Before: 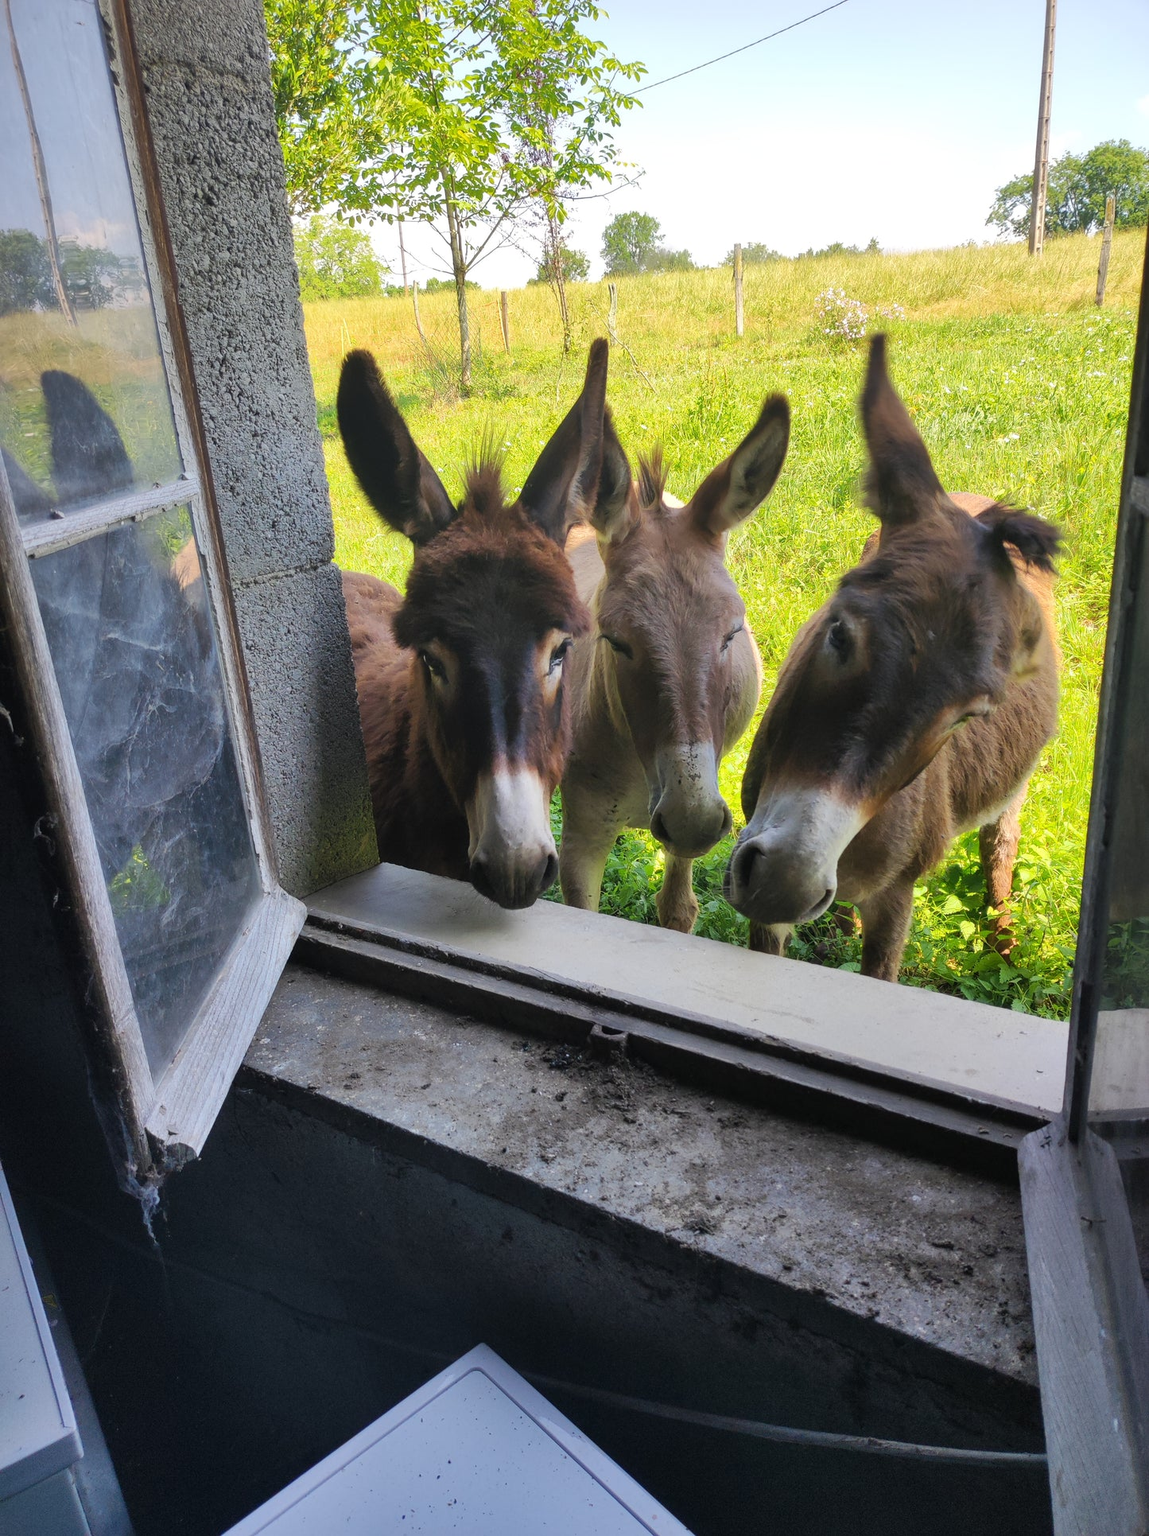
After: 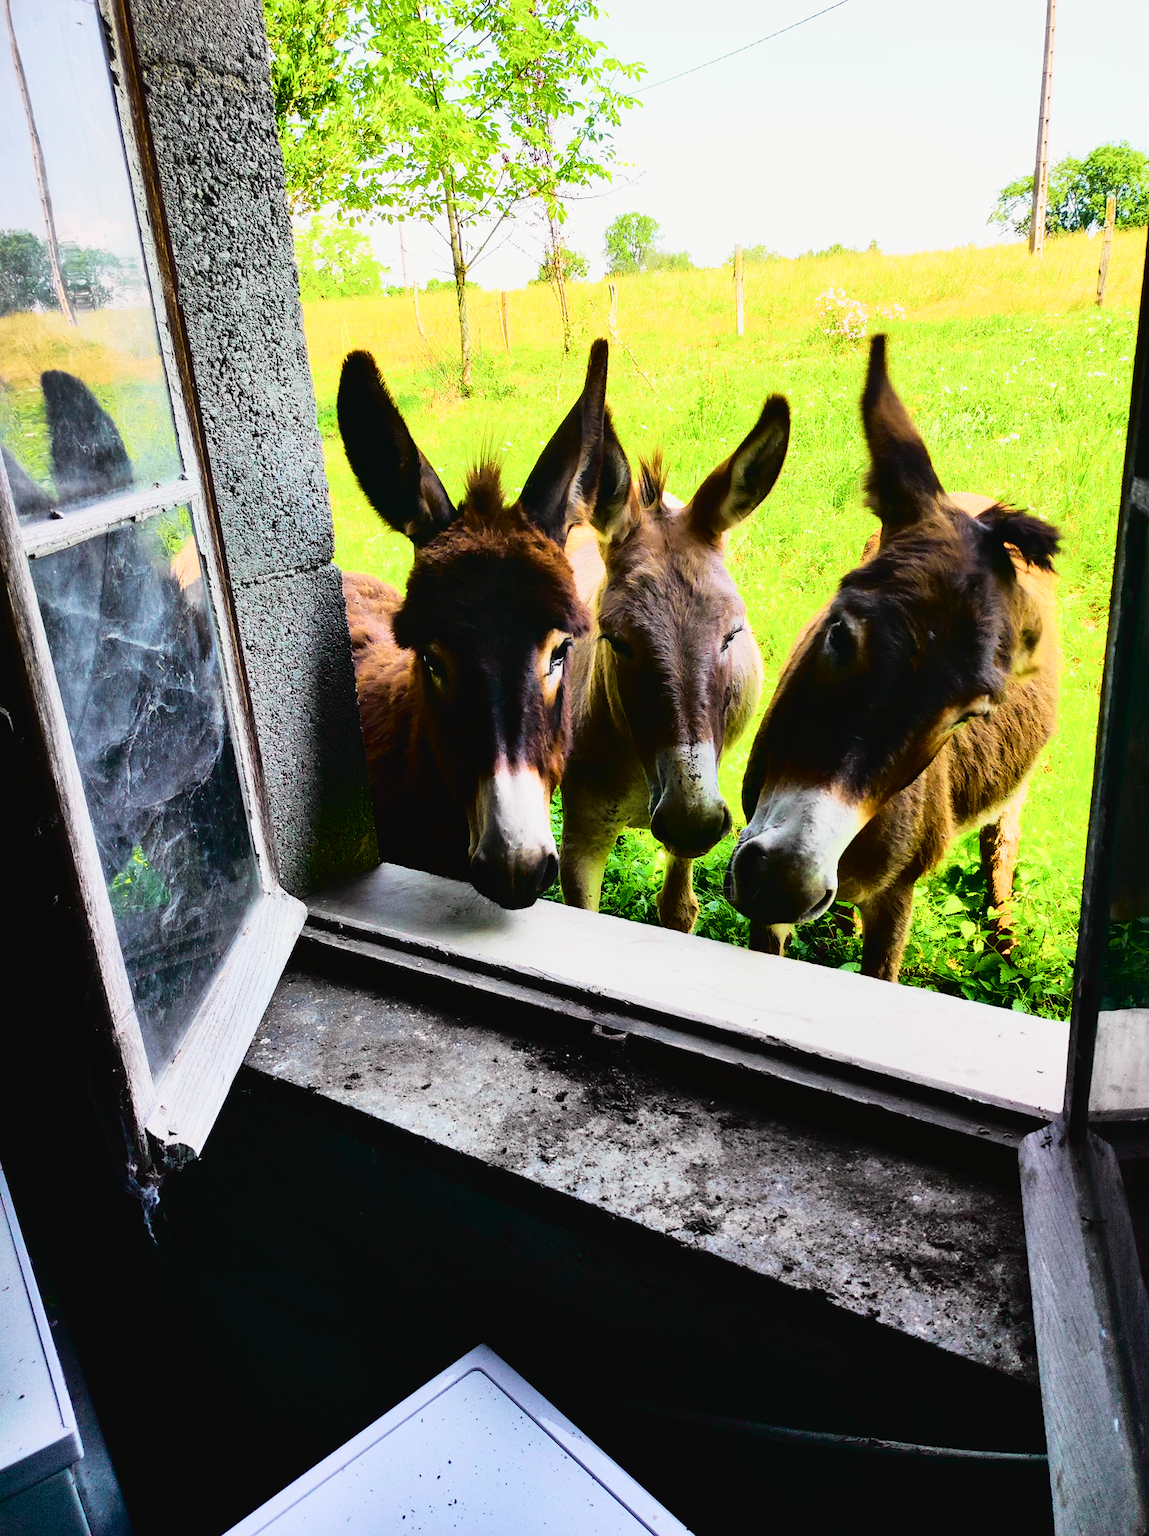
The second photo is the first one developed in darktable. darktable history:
tone curve: curves: ch0 [(0, 0.022) (0.177, 0.086) (0.392, 0.438) (0.704, 0.844) (0.858, 0.938) (1, 0.981)]; ch1 [(0, 0) (0.402, 0.36) (0.476, 0.456) (0.498, 0.497) (0.518, 0.521) (0.58, 0.598) (0.619, 0.65) (0.692, 0.737) (1, 1)]; ch2 [(0, 0) (0.415, 0.438) (0.483, 0.499) (0.503, 0.503) (0.526, 0.532) (0.563, 0.604) (0.626, 0.697) (0.699, 0.753) (0.997, 0.858)], color space Lab, independent channels
sigmoid: contrast 1.86, skew 0.35
